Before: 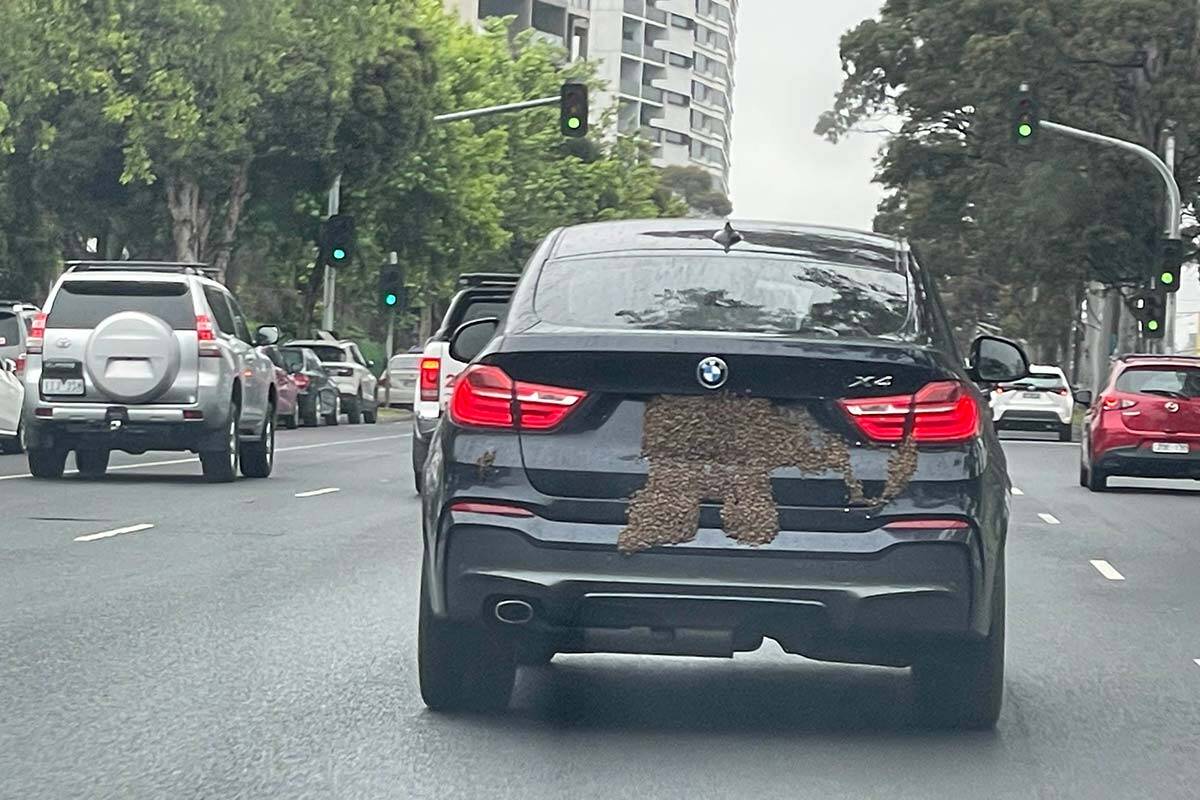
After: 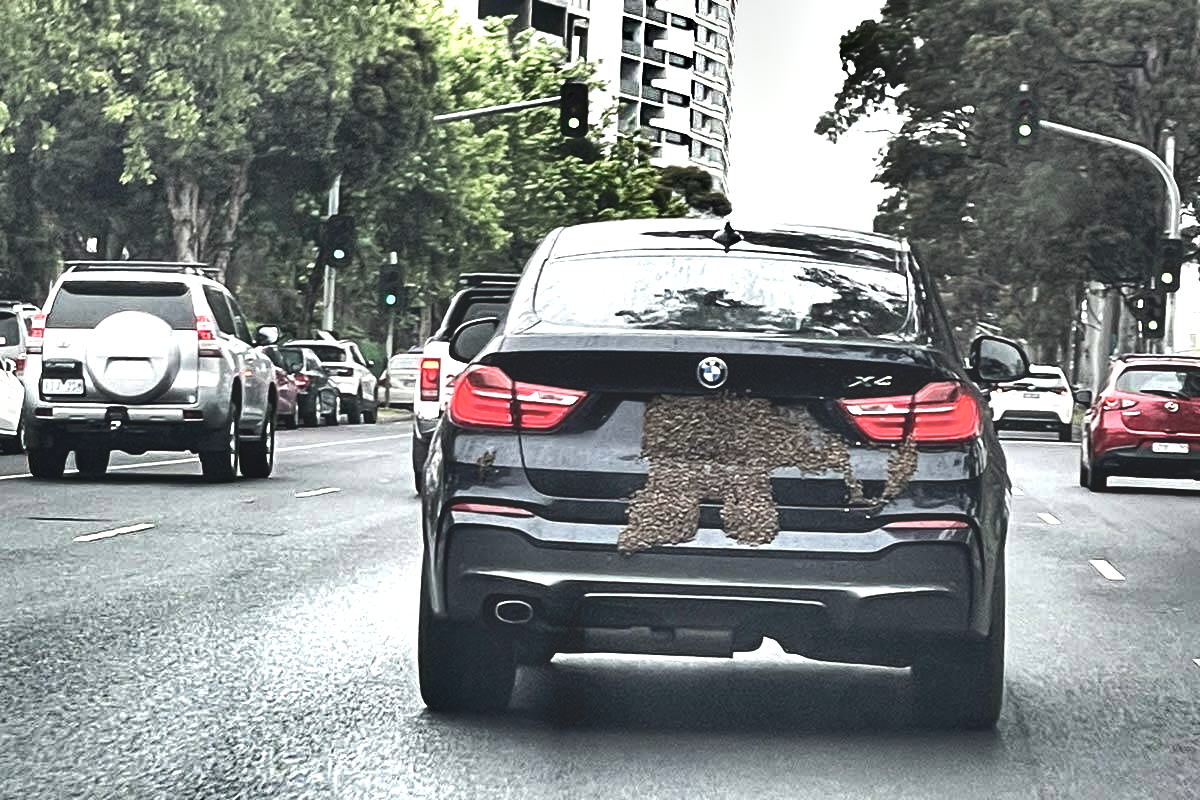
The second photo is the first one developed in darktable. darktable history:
base curve: curves: ch0 [(0, 0.02) (0.083, 0.036) (1, 1)], preserve colors none
local contrast: highlights 103%, shadows 101%, detail 119%, midtone range 0.2
exposure: black level correction 0, exposure 1.194 EV, compensate highlight preservation false
color balance rgb: perceptual saturation grading › global saturation -28.778%, perceptual saturation grading › highlights -20.292%, perceptual saturation grading › mid-tones -23.371%, perceptual saturation grading › shadows -23.241%
shadows and highlights: shadows 82.41, white point adjustment -8.94, highlights -61.41, soften with gaussian
